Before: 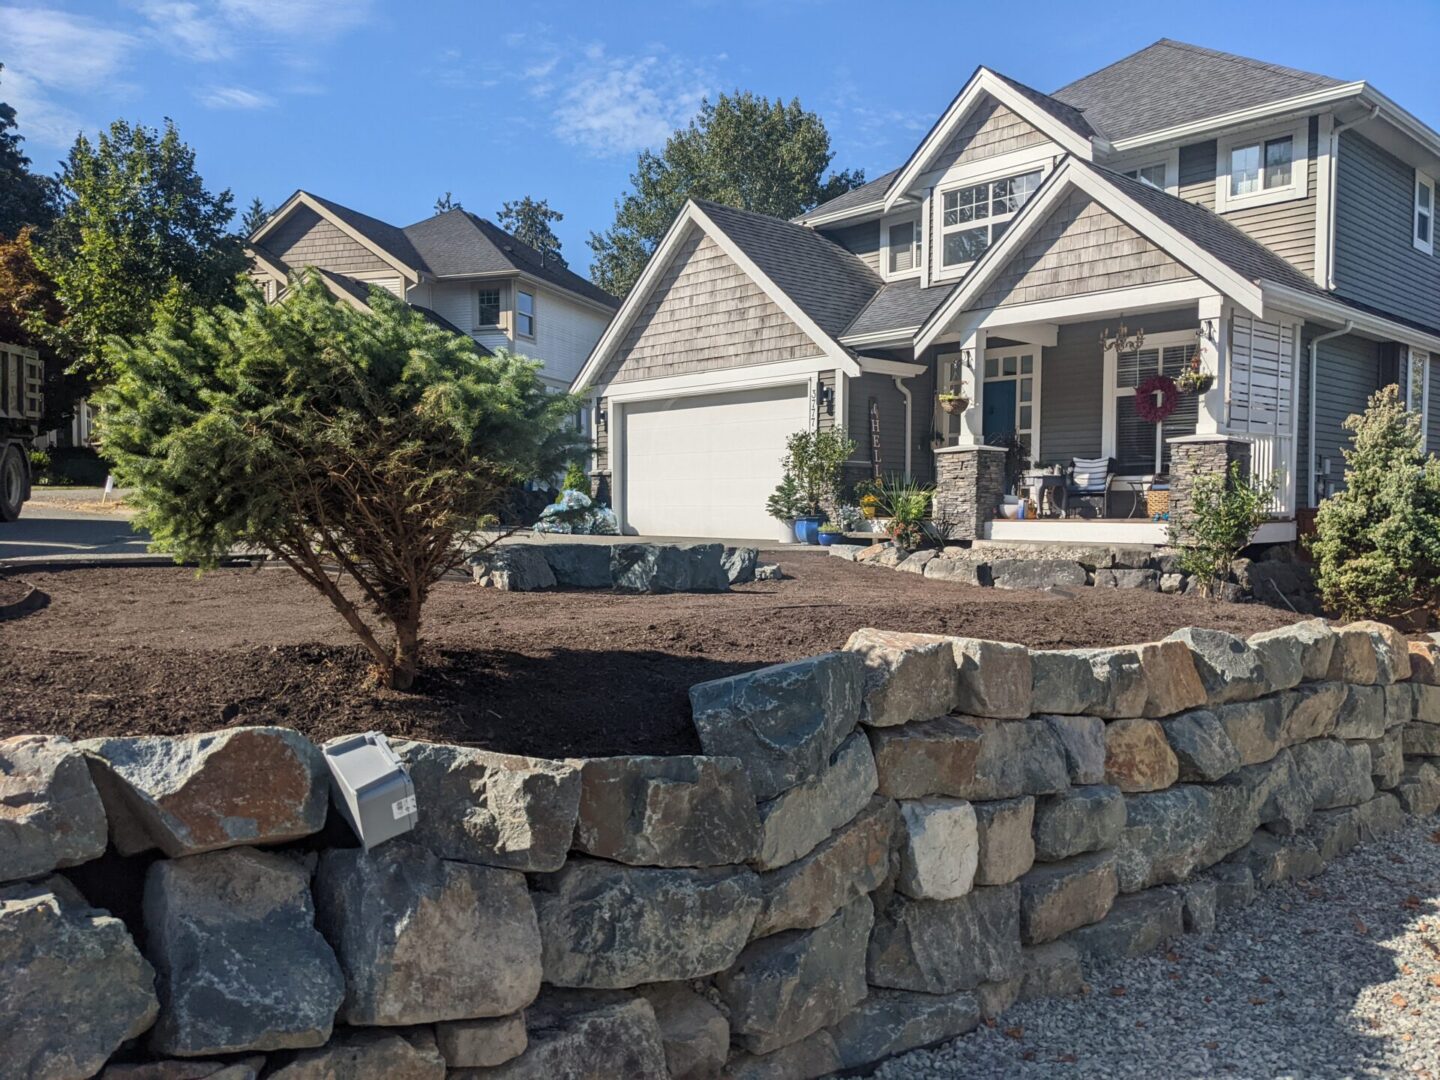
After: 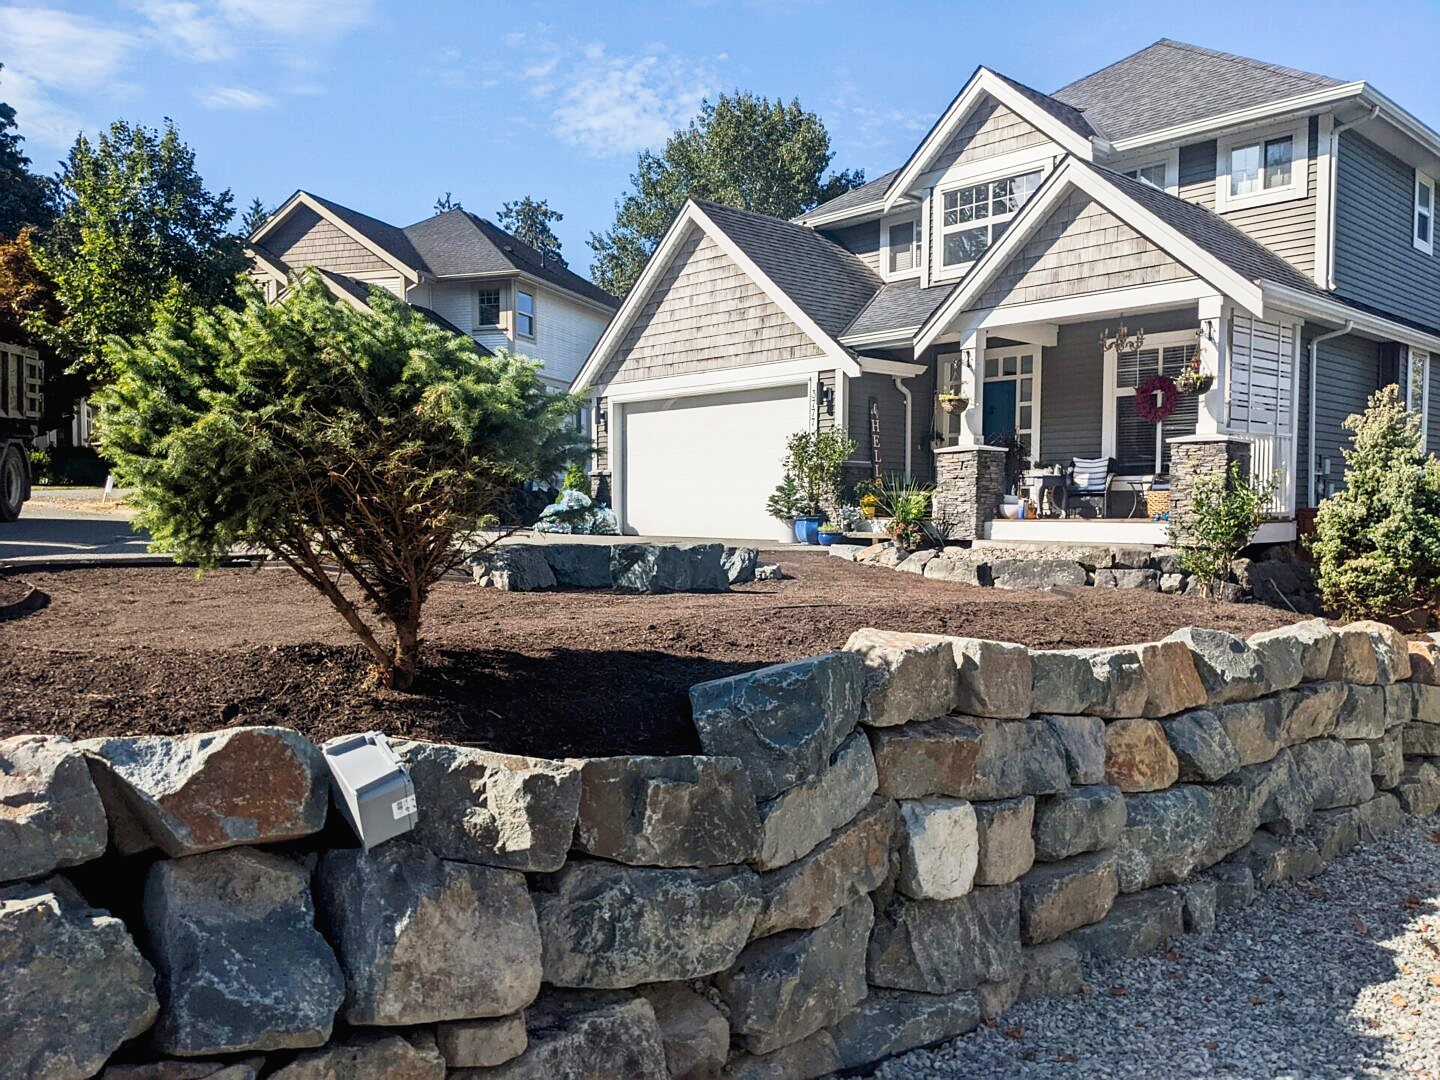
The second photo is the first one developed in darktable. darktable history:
tone curve: curves: ch0 [(0, 0.013) (0.054, 0.018) (0.205, 0.191) (0.289, 0.292) (0.39, 0.424) (0.493, 0.551) (0.647, 0.752) (0.796, 0.887) (1, 0.998)]; ch1 [(0, 0) (0.371, 0.339) (0.477, 0.452) (0.494, 0.495) (0.501, 0.501) (0.51, 0.516) (0.54, 0.557) (0.572, 0.605) (0.625, 0.687) (0.774, 0.841) (1, 1)]; ch2 [(0, 0) (0.32, 0.281) (0.403, 0.399) (0.441, 0.428) (0.47, 0.469) (0.498, 0.496) (0.524, 0.543) (0.551, 0.579) (0.633, 0.665) (0.7, 0.711) (1, 1)], preserve colors none
sharpen: radius 0.974, amount 0.603
